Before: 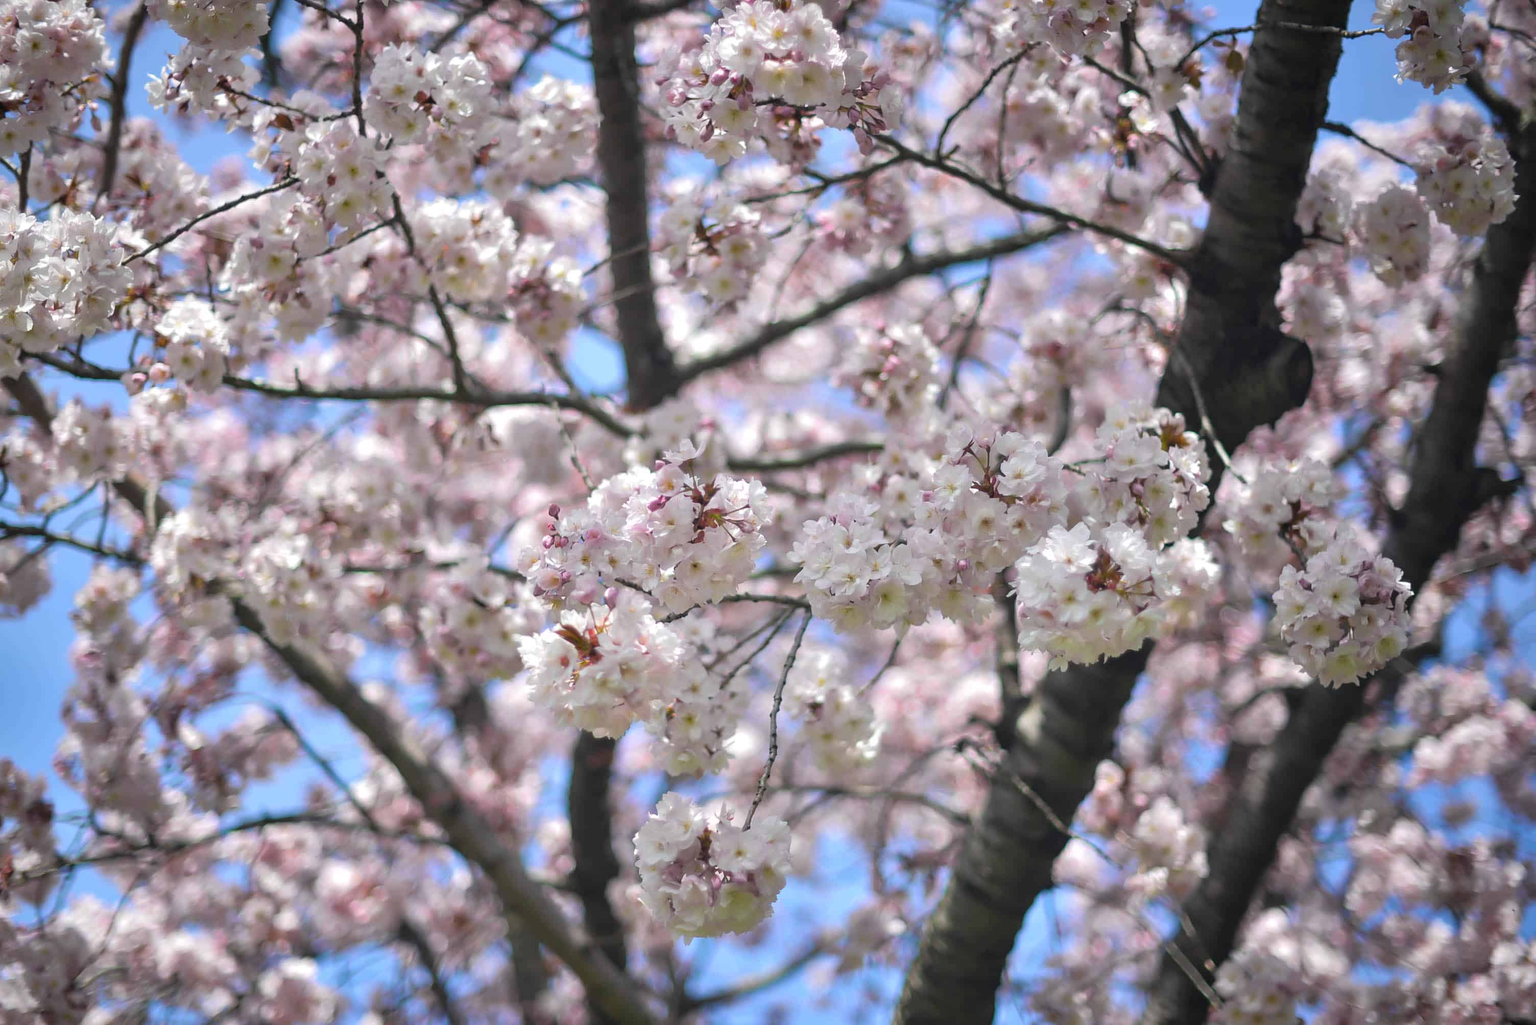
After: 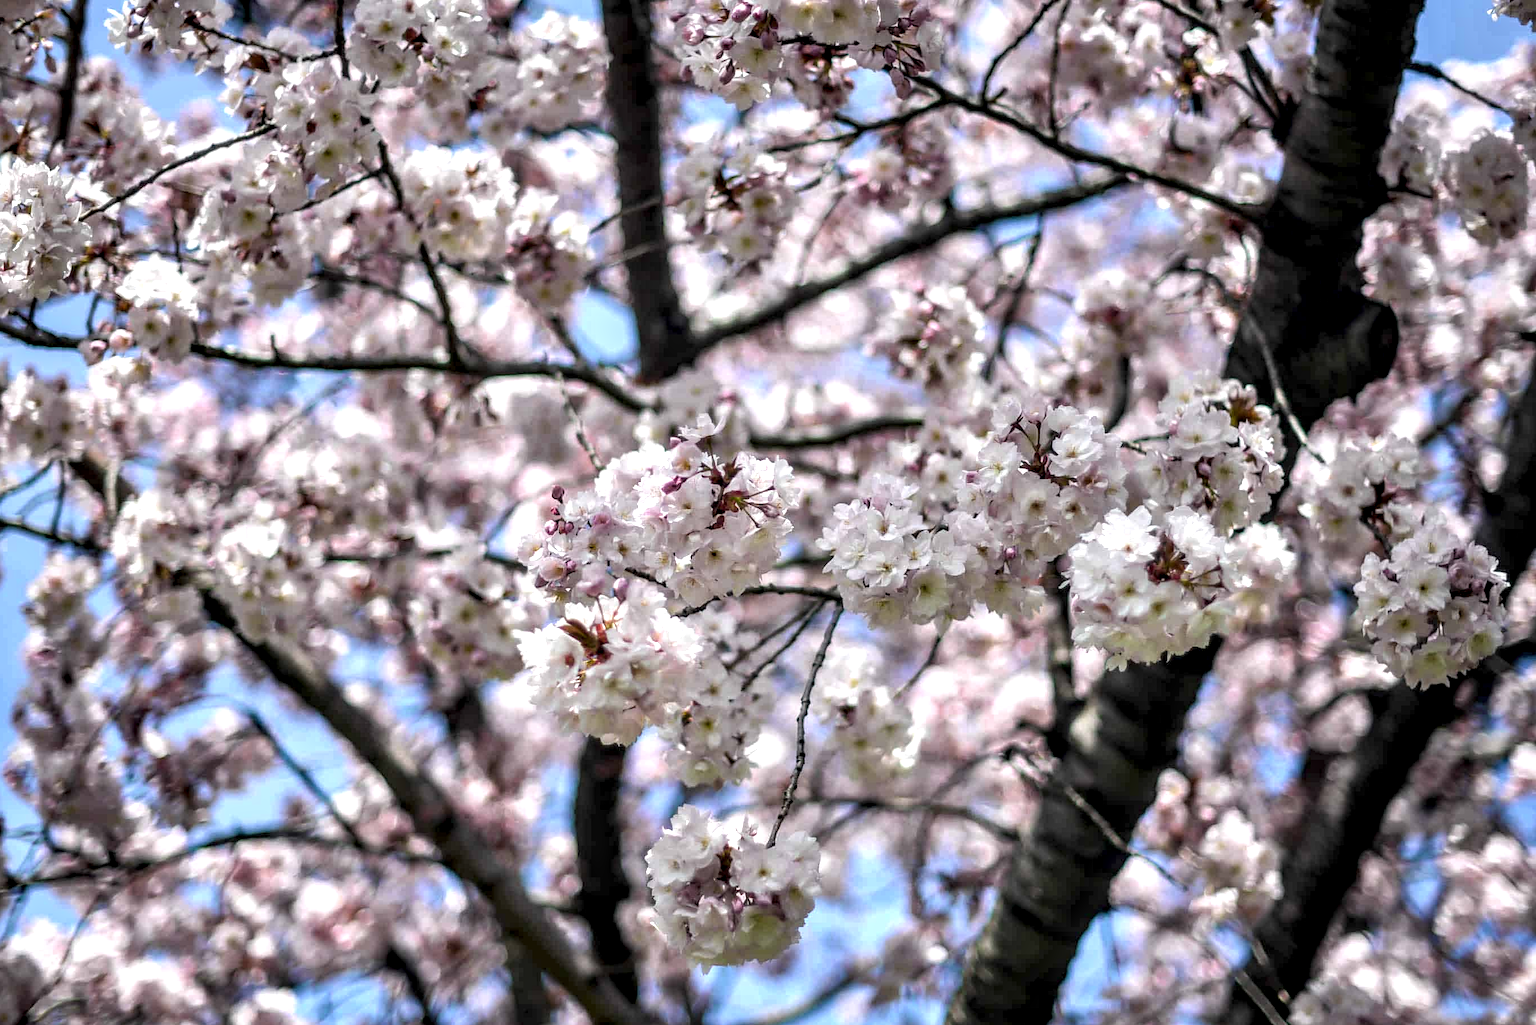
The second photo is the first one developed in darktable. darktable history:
crop: left 3.305%, top 6.436%, right 6.389%, bottom 3.258%
local contrast: highlights 20%, detail 197%
